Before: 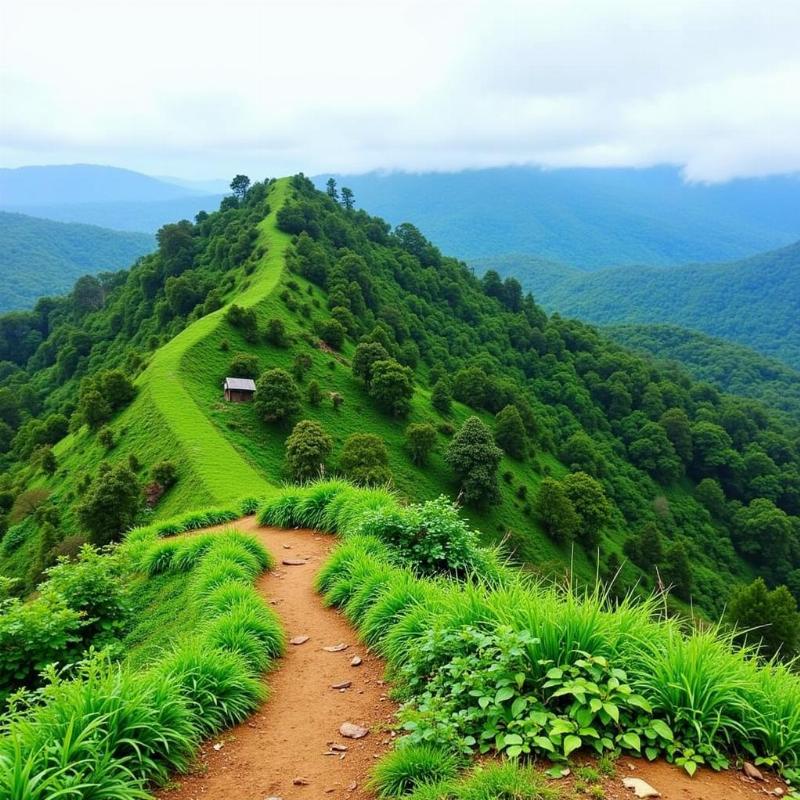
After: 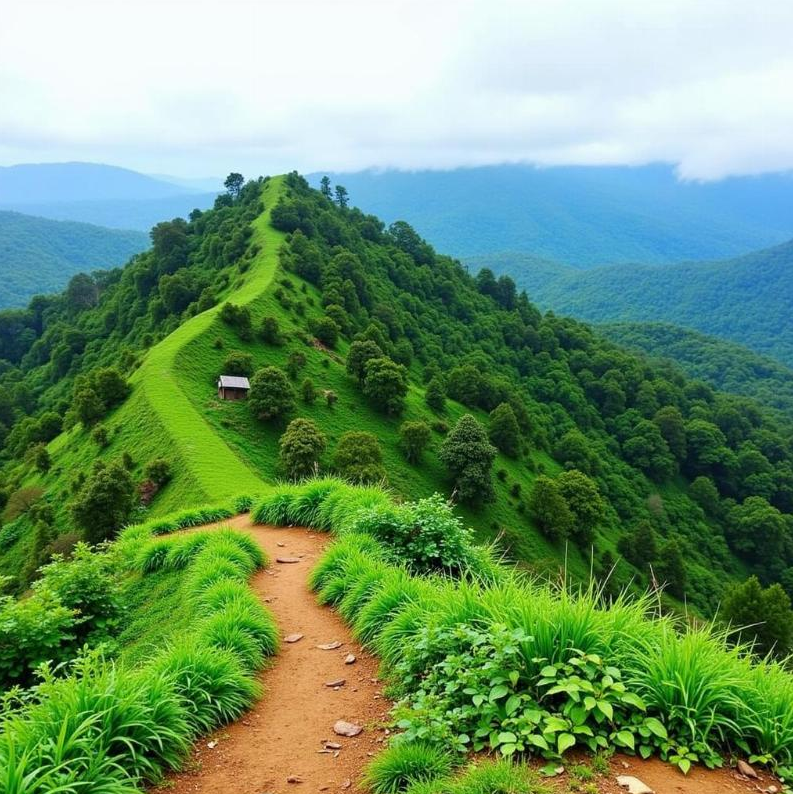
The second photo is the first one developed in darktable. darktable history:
crop and rotate: left 0.773%, top 0.354%, bottom 0.308%
